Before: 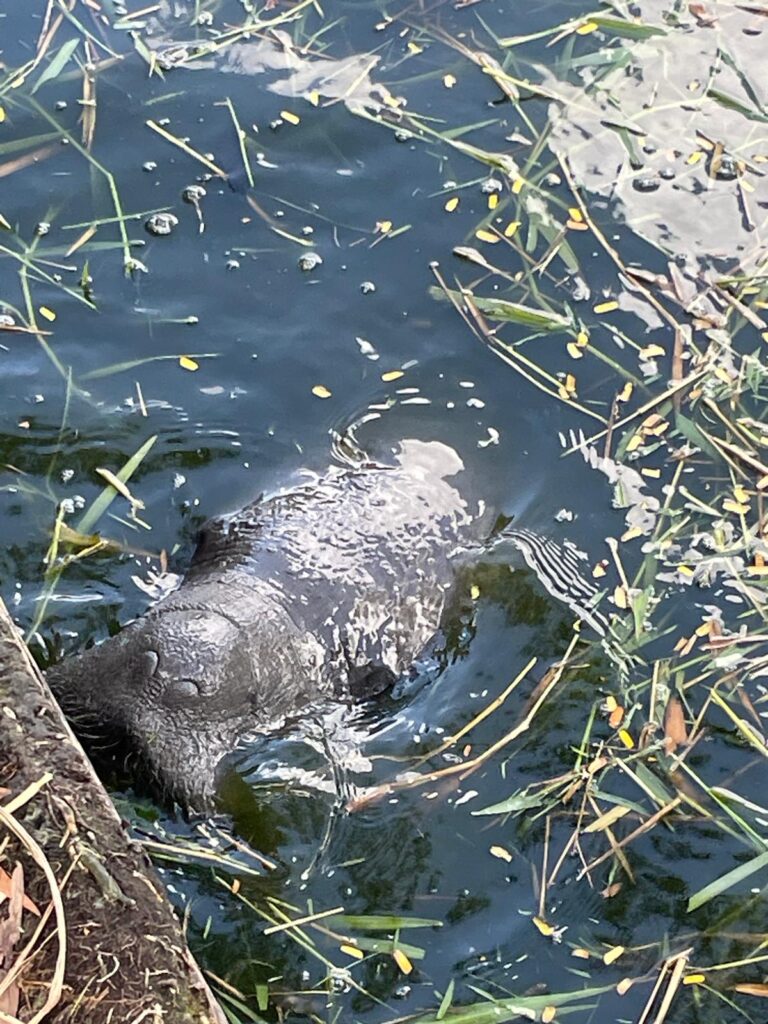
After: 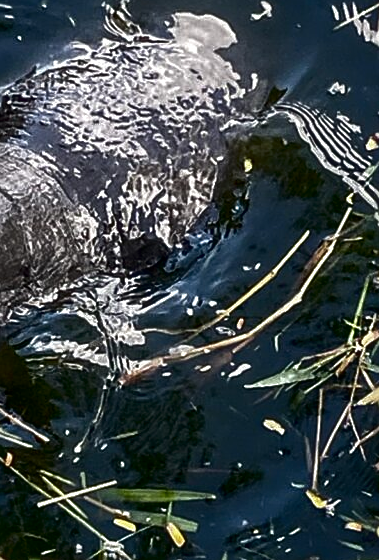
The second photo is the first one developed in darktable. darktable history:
contrast brightness saturation: brightness -0.52
sharpen: on, module defaults
local contrast: on, module defaults
crop: left 29.672%, top 41.786%, right 20.851%, bottom 3.487%
